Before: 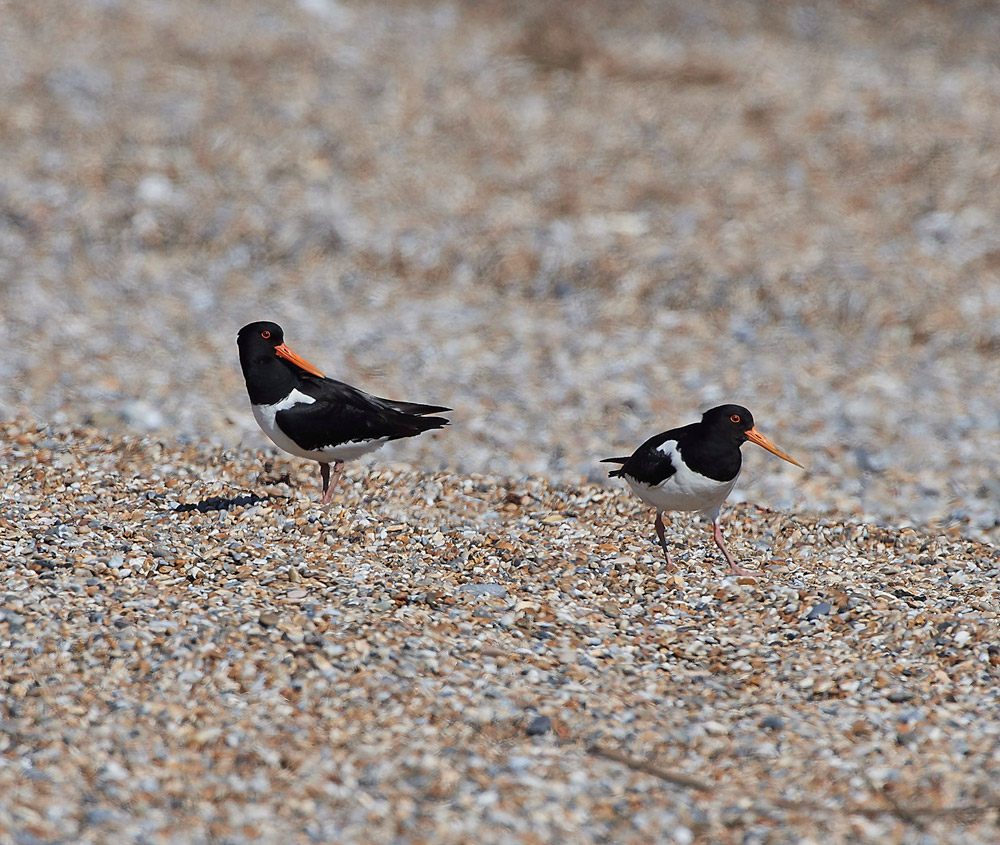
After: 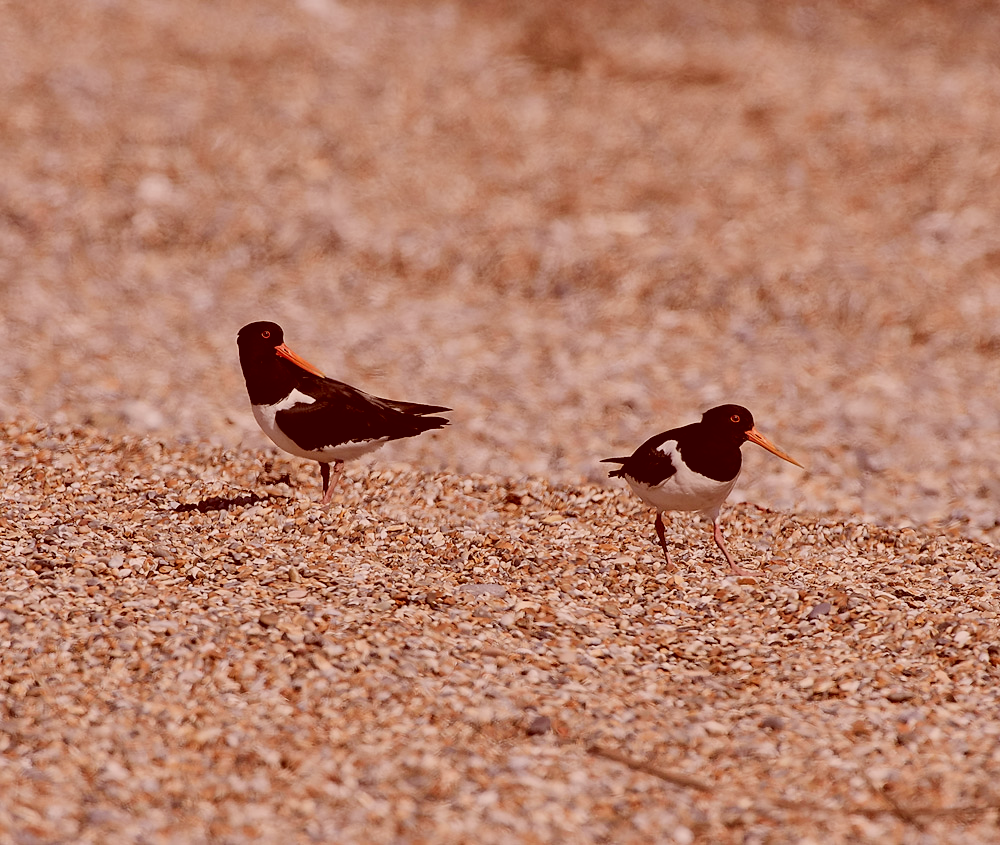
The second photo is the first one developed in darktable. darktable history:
color correction: highlights a* 9.04, highlights b* 8.74, shadows a* 39.75, shadows b* 39.63, saturation 0.815
filmic rgb: black relative exposure -8.11 EV, white relative exposure 3.77 EV, hardness 4.44
